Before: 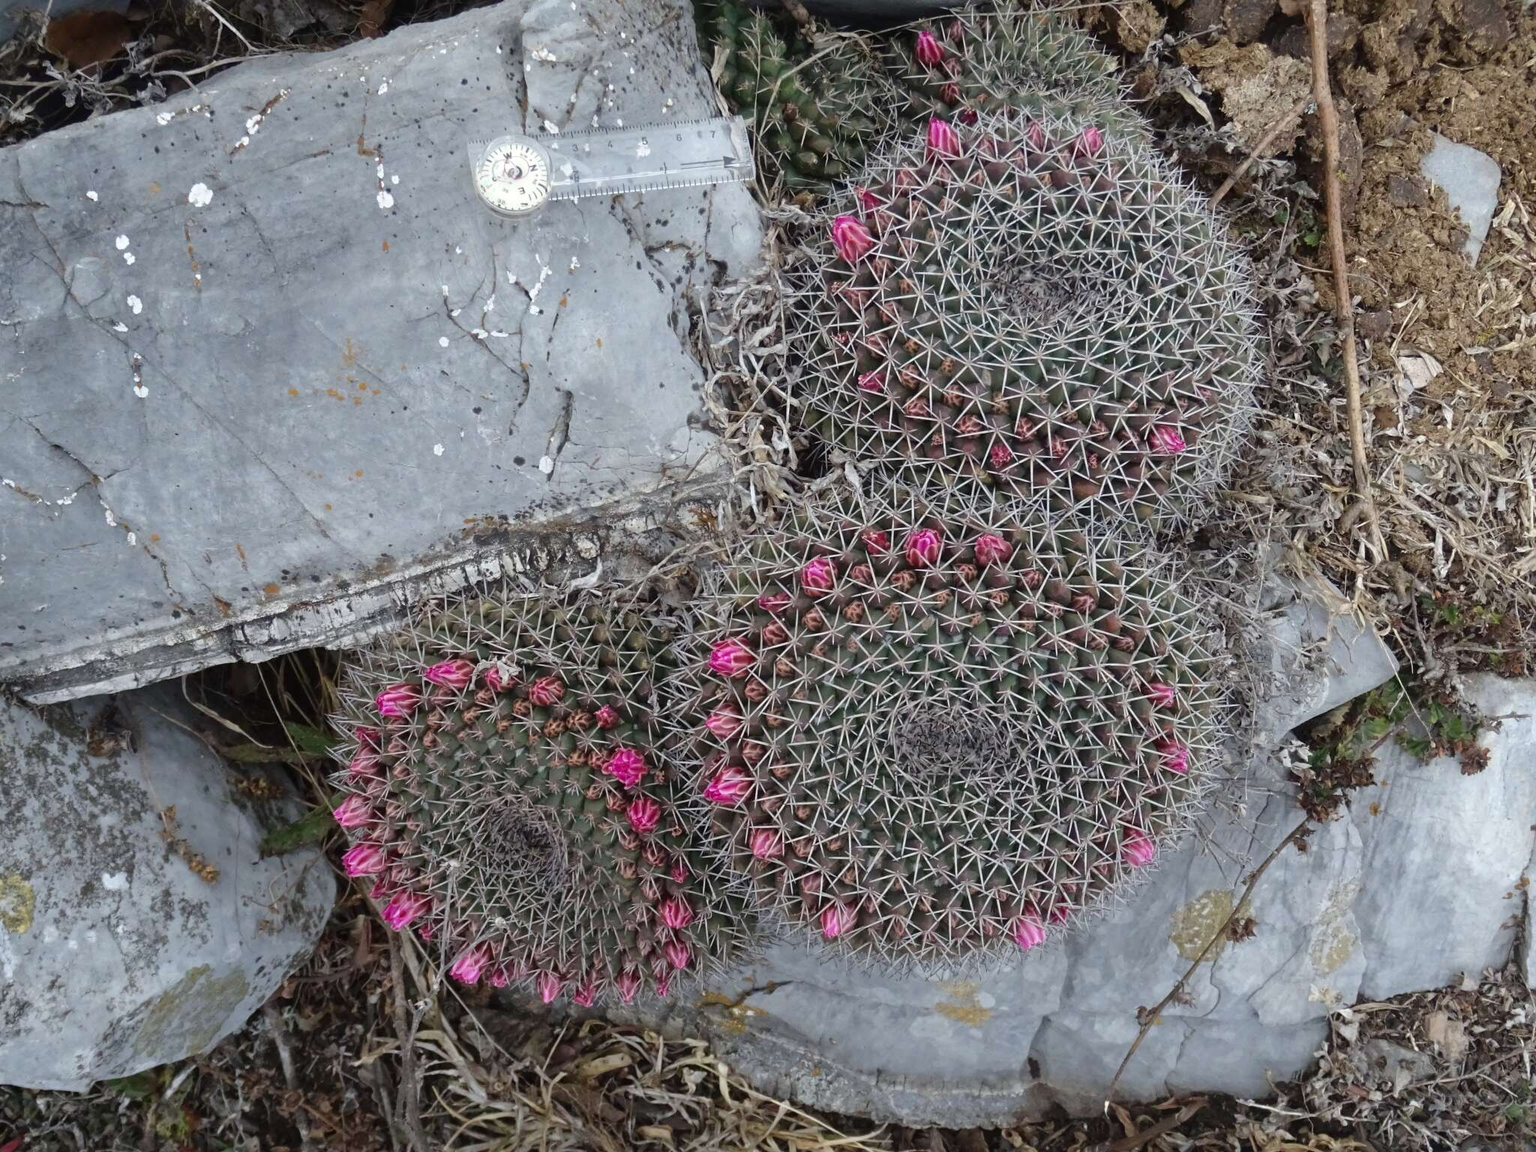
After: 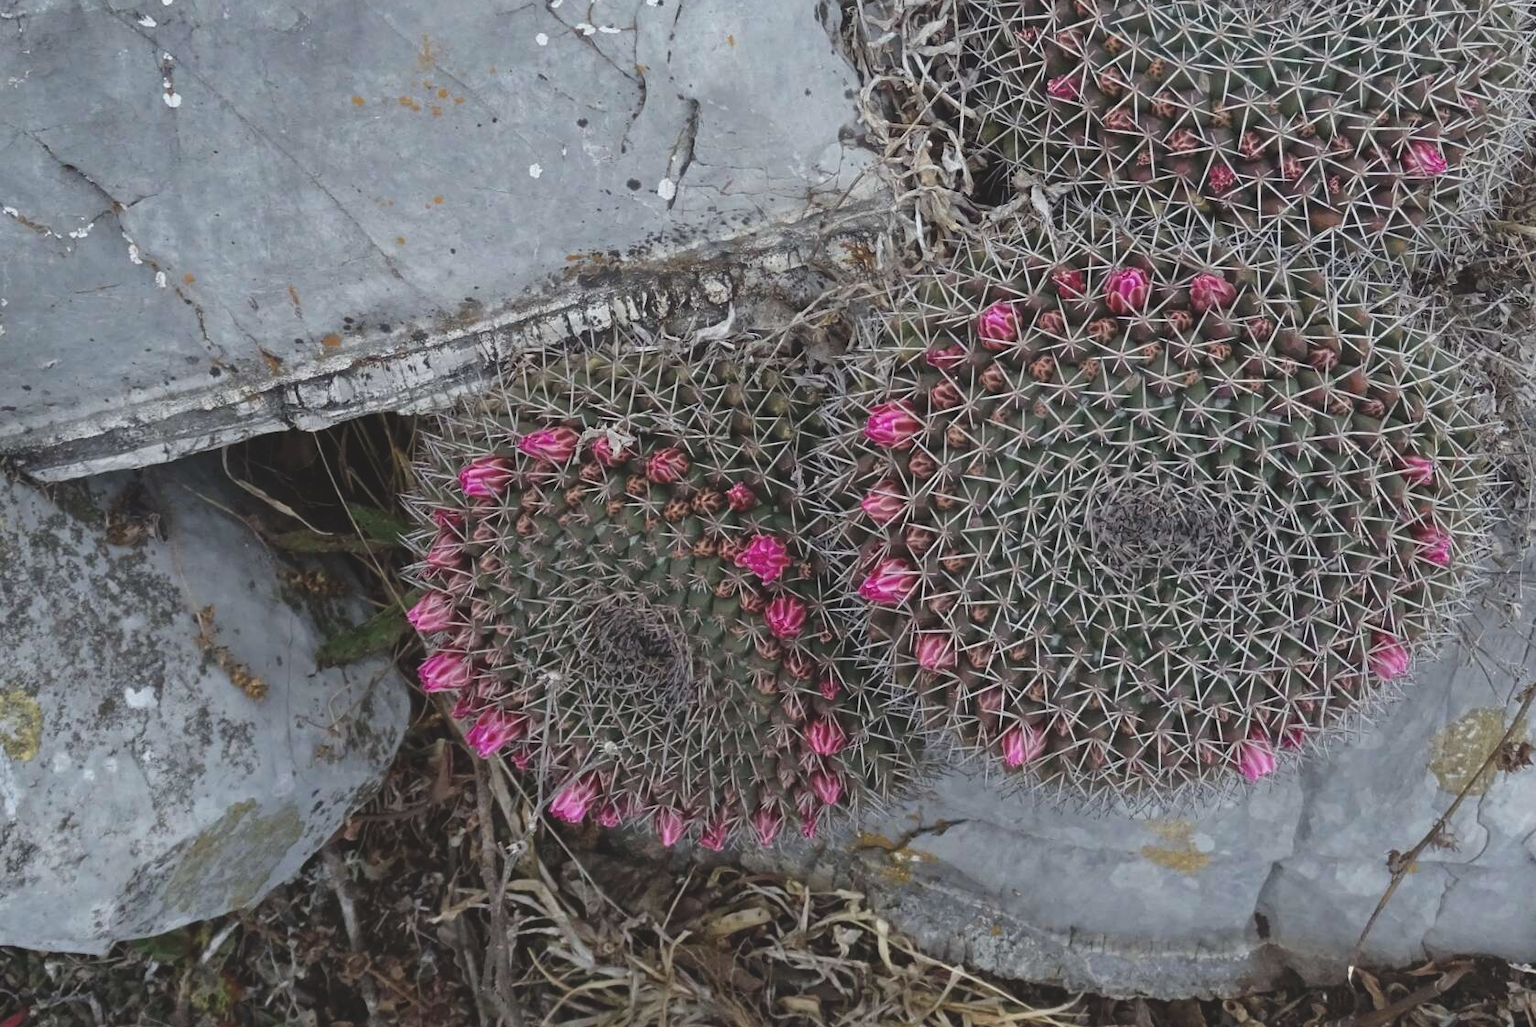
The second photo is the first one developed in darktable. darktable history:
crop: top 26.921%, right 18.049%
exposure: black level correction -0.014, exposure -0.19 EV, compensate highlight preservation false
